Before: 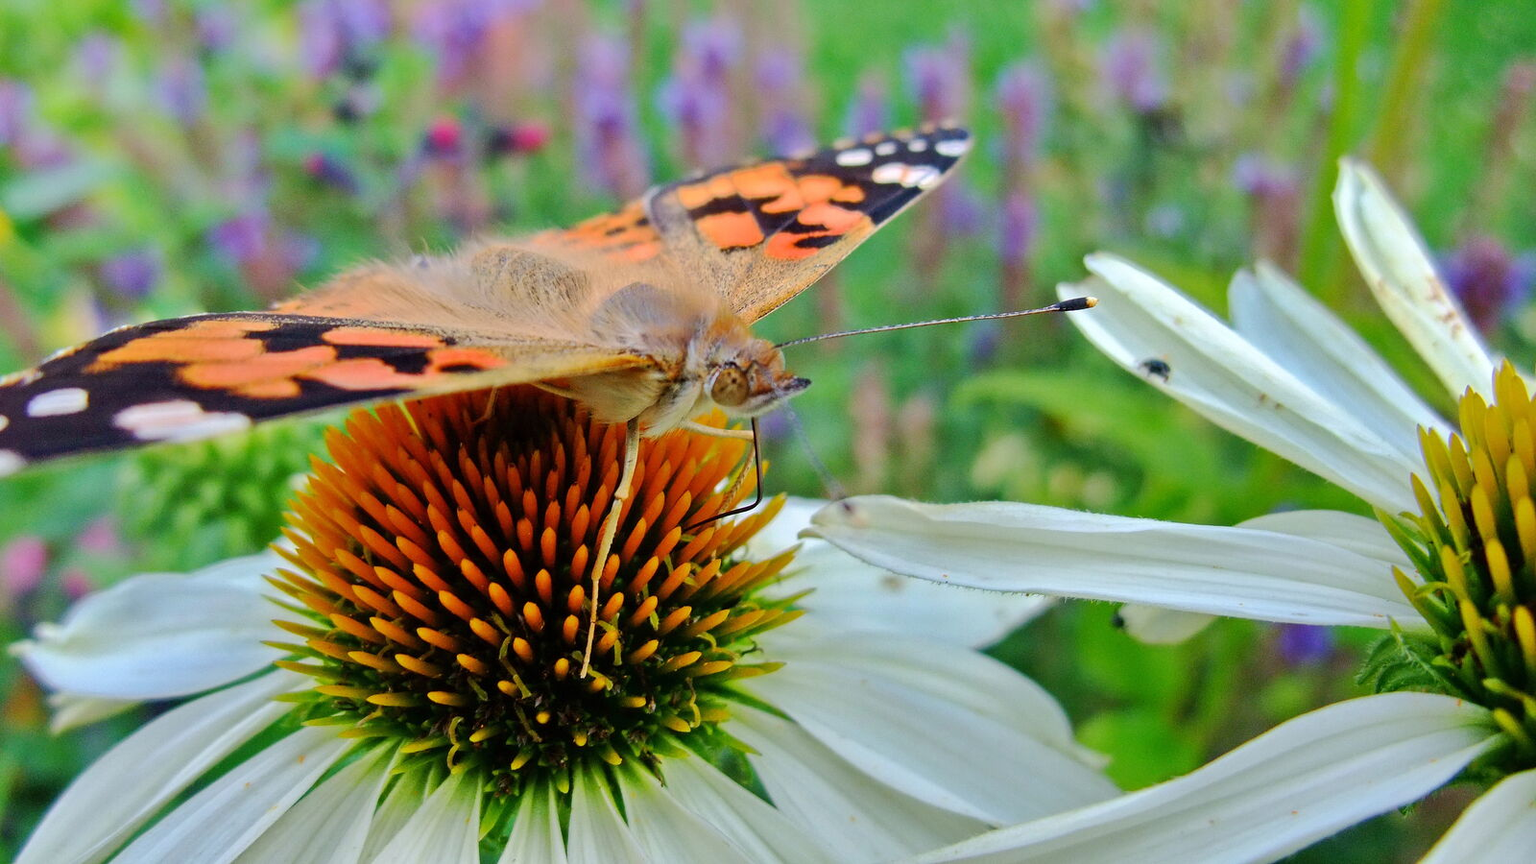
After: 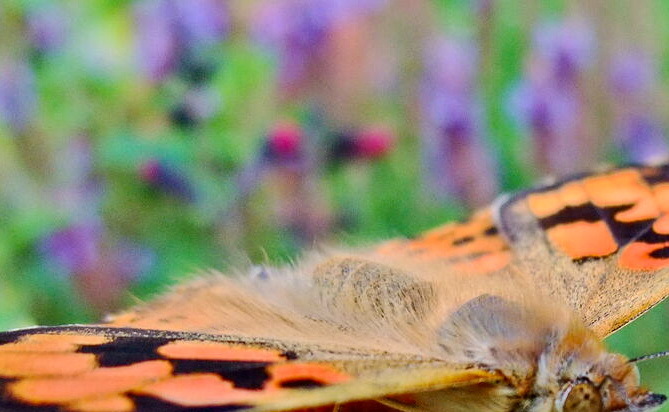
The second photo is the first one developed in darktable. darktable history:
contrast brightness saturation: contrast 0.142
haze removal: compatibility mode true, adaptive false
crop and rotate: left 11.176%, top 0.099%, right 46.978%, bottom 54.09%
